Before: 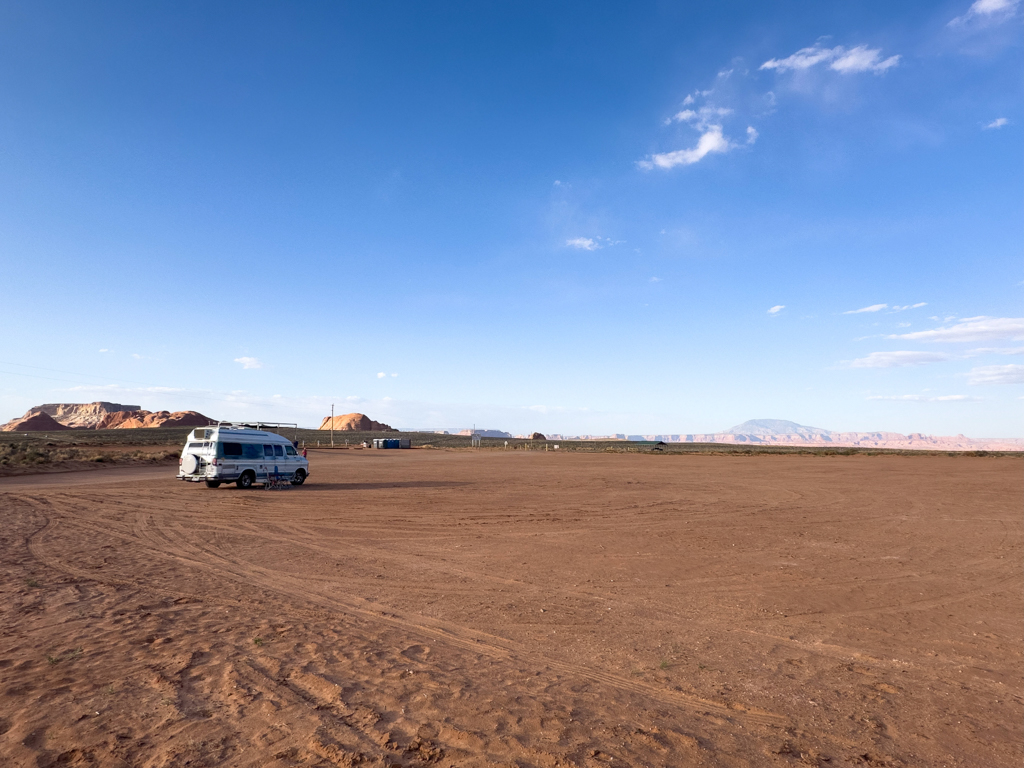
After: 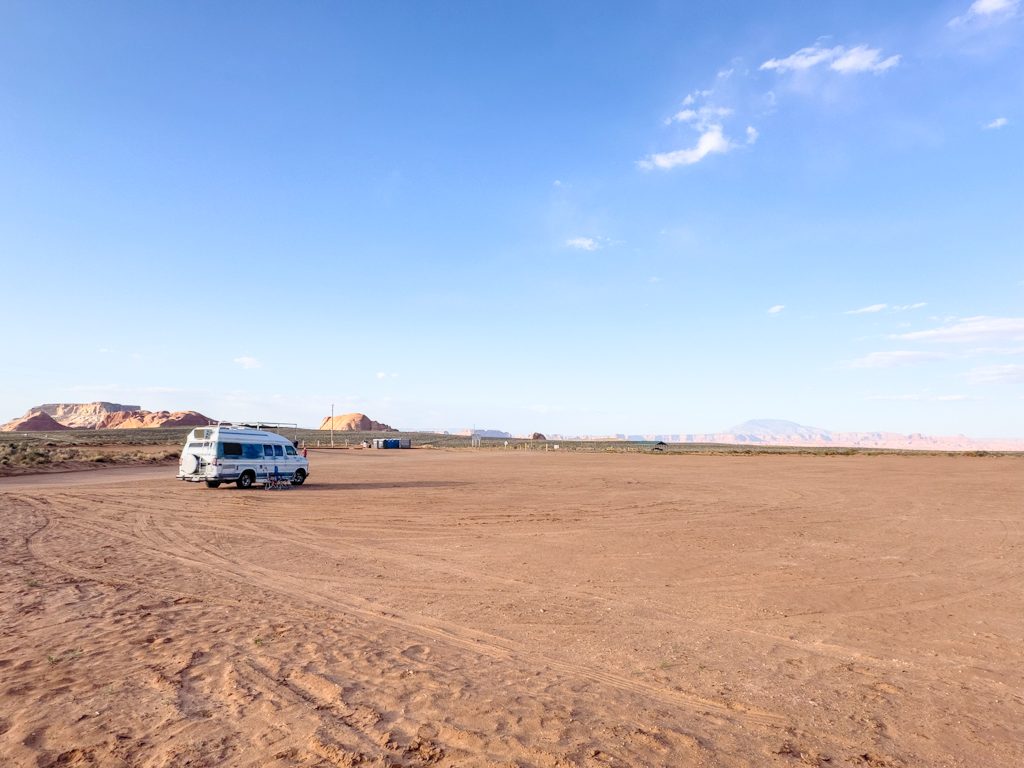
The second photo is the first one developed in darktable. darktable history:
contrast brightness saturation: contrast 0.1, brightness 0.302, saturation 0.146
local contrast: on, module defaults
tone curve: curves: ch0 [(0, 0) (0.23, 0.205) (0.486, 0.52) (0.822, 0.825) (0.994, 0.955)]; ch1 [(0, 0) (0.226, 0.261) (0.379, 0.442) (0.469, 0.472) (0.495, 0.495) (0.514, 0.504) (0.561, 0.568) (0.59, 0.612) (1, 1)]; ch2 [(0, 0) (0.269, 0.299) (0.459, 0.441) (0.498, 0.499) (0.523, 0.52) (0.586, 0.569) (0.635, 0.617) (0.659, 0.681) (0.718, 0.764) (1, 1)], preserve colors none
